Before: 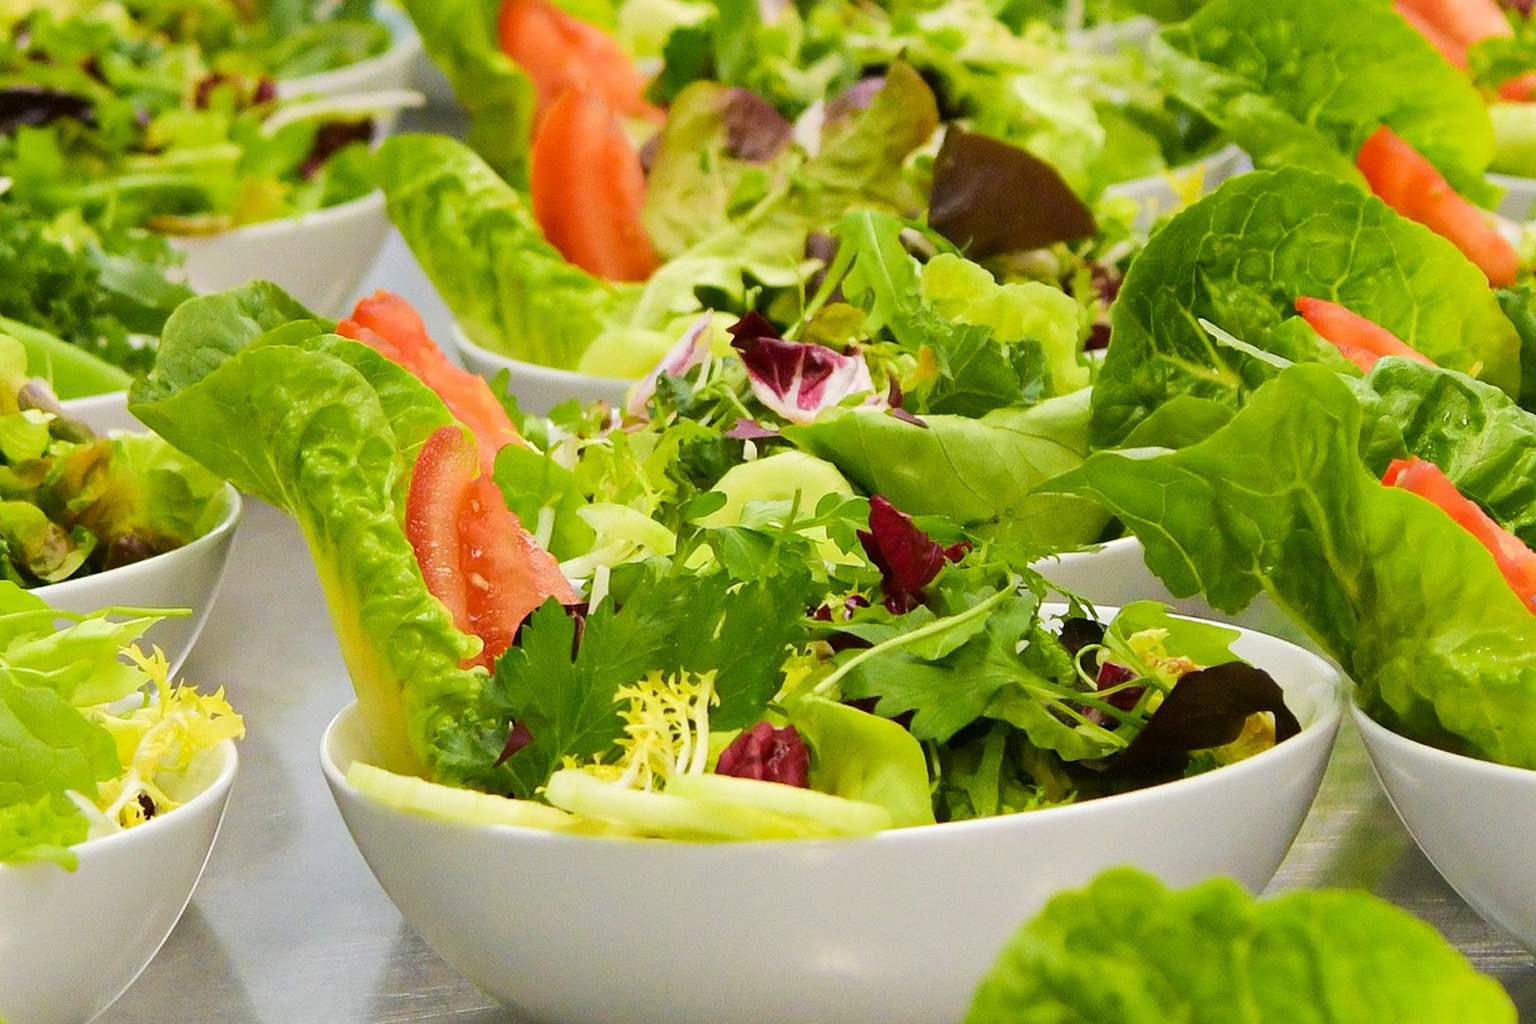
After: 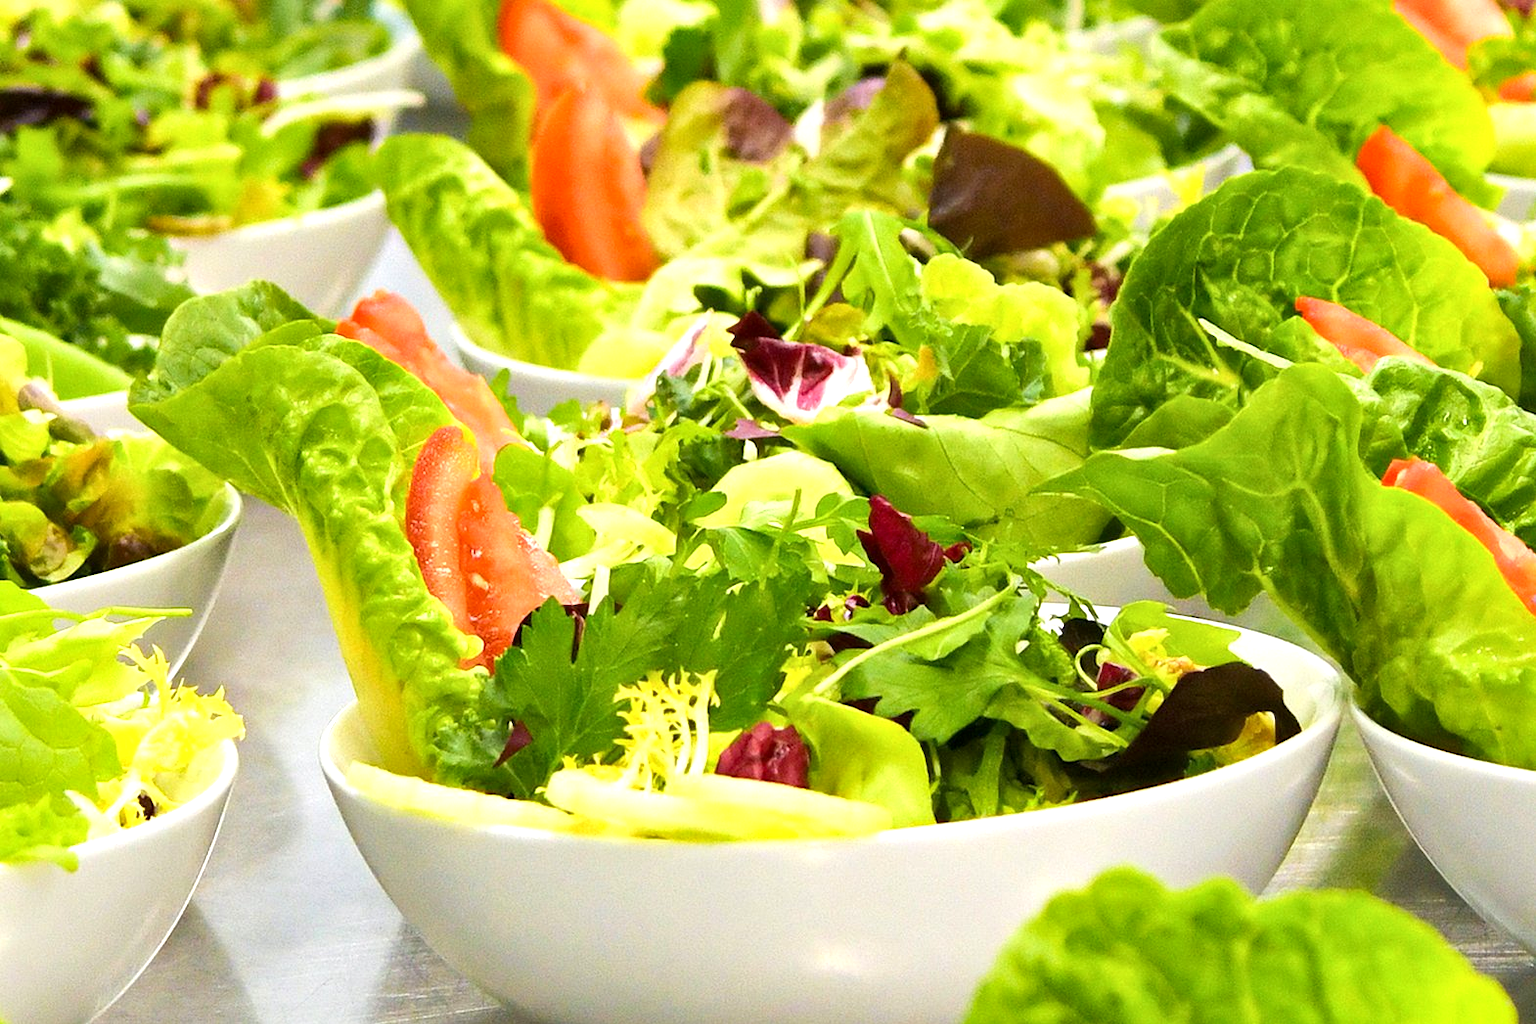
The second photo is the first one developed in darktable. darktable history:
local contrast: mode bilateral grid, contrast 25, coarseness 50, detail 123%, midtone range 0.2
exposure: exposure 0.648 EV, compensate highlight preservation false
